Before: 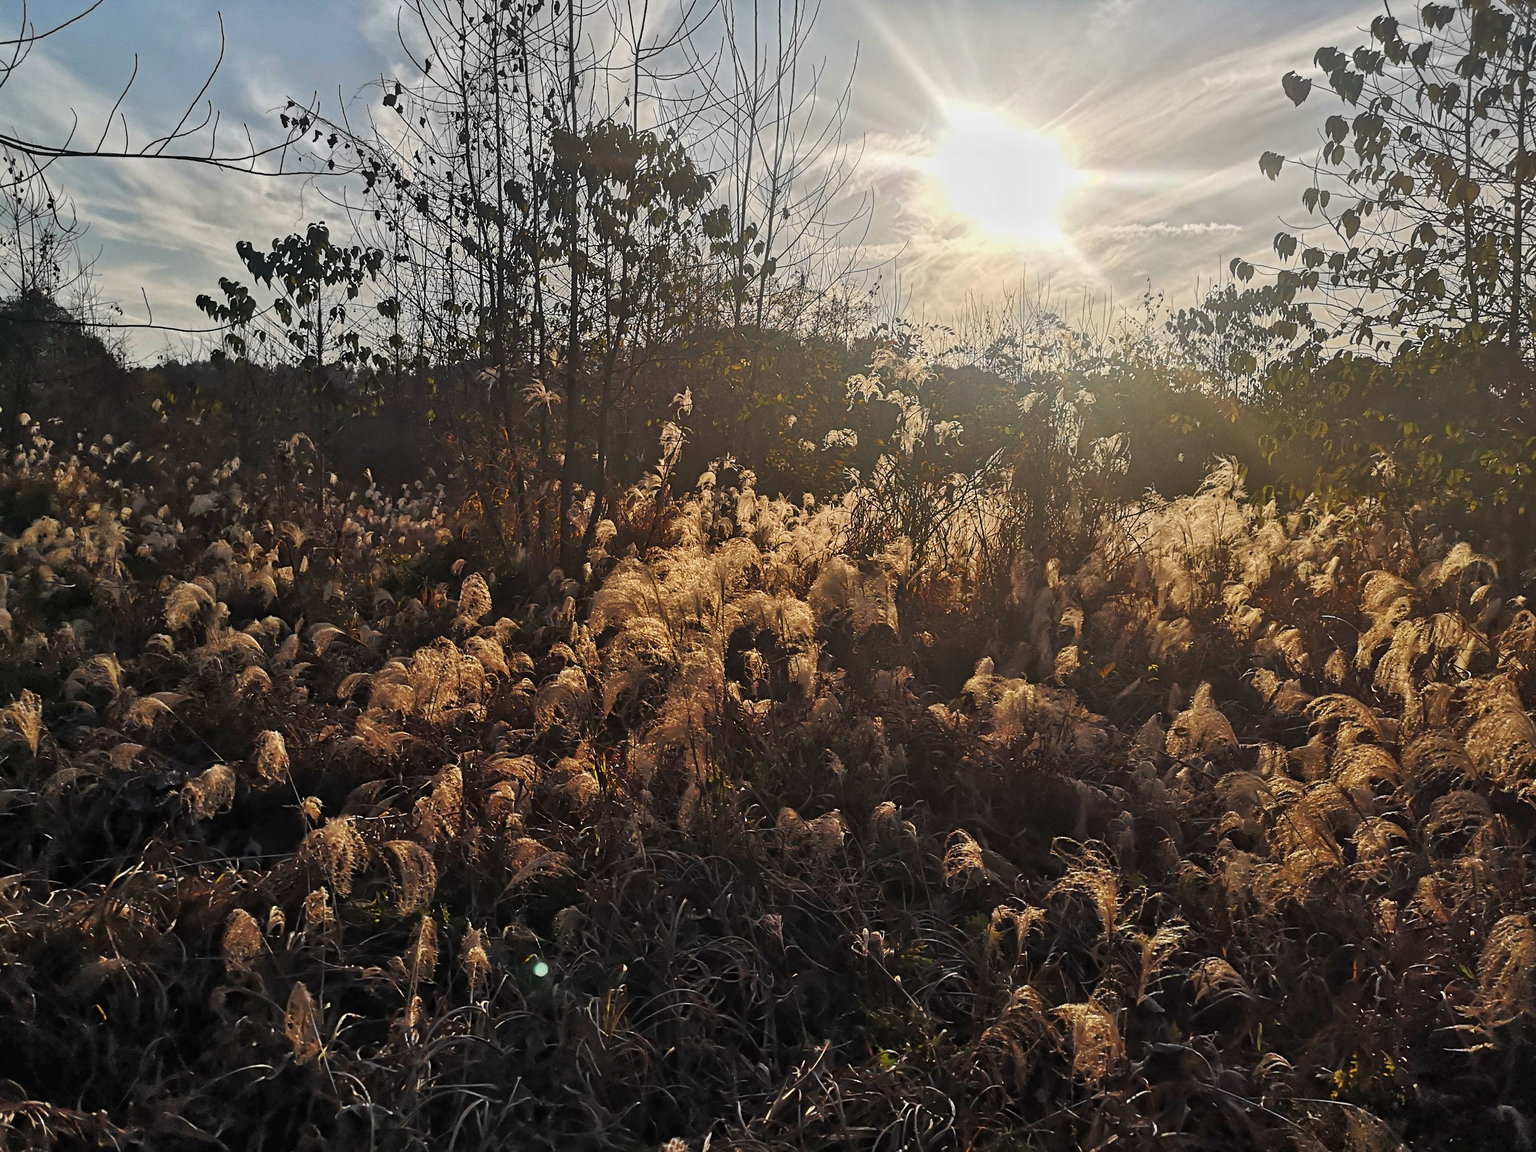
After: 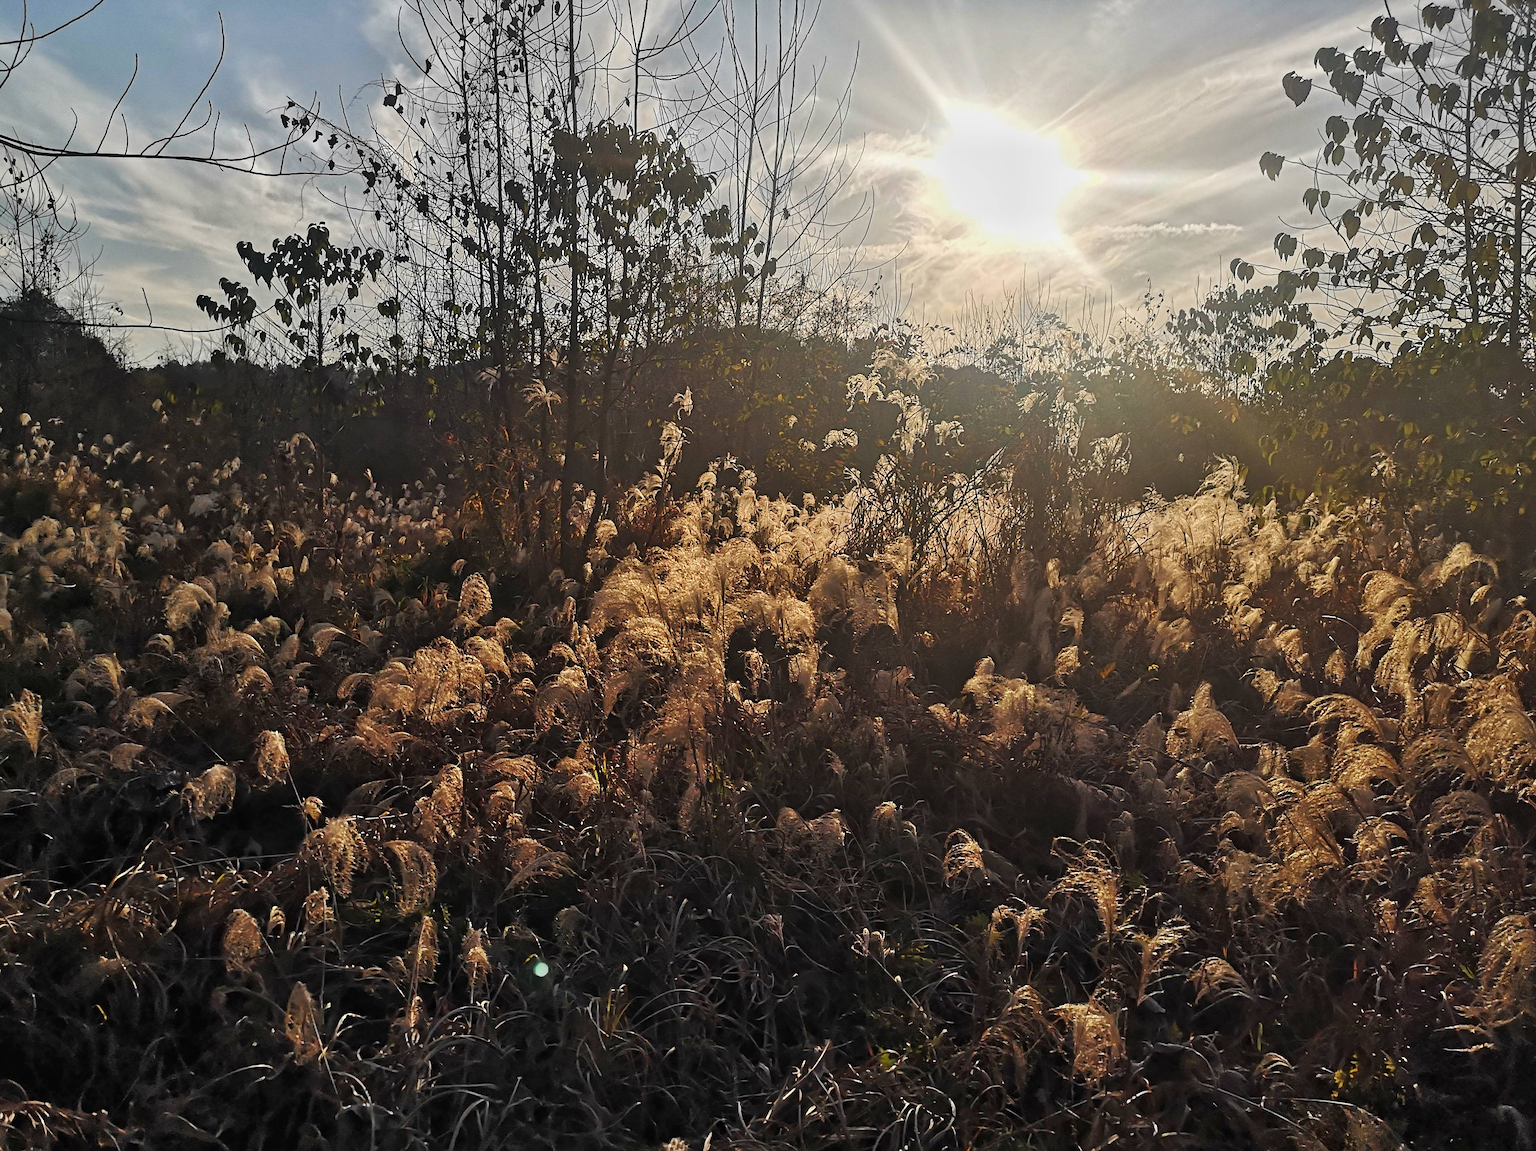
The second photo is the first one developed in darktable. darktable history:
sharpen: radius 1.01
